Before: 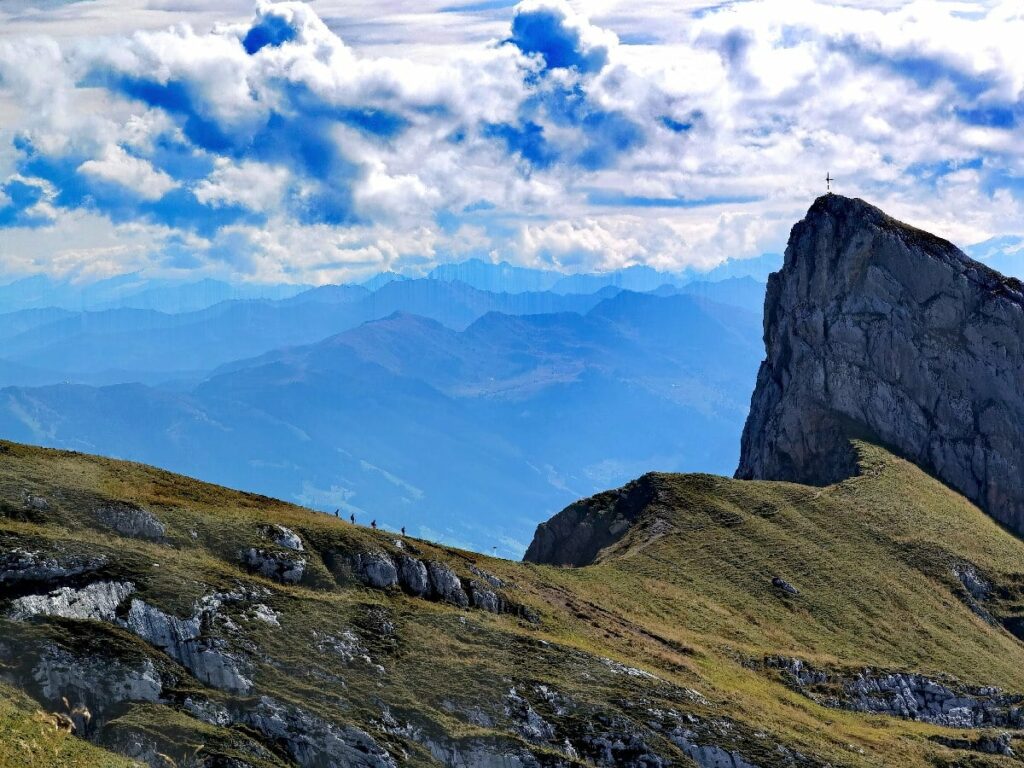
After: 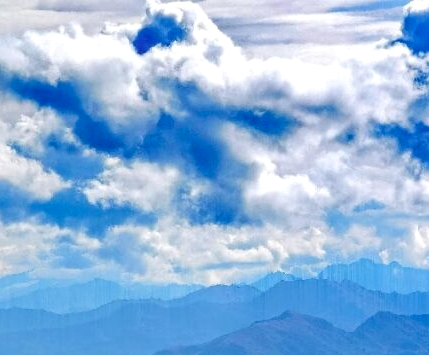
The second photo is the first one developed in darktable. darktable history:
local contrast: on, module defaults
crop and rotate: left 10.817%, top 0.062%, right 47.194%, bottom 53.626%
